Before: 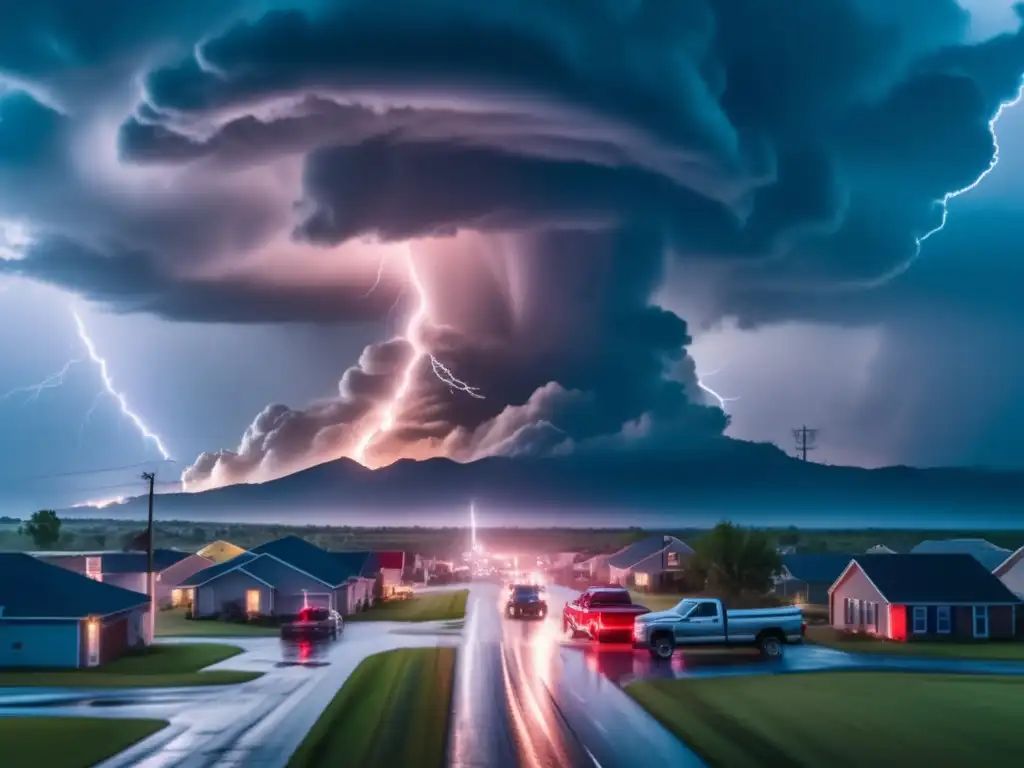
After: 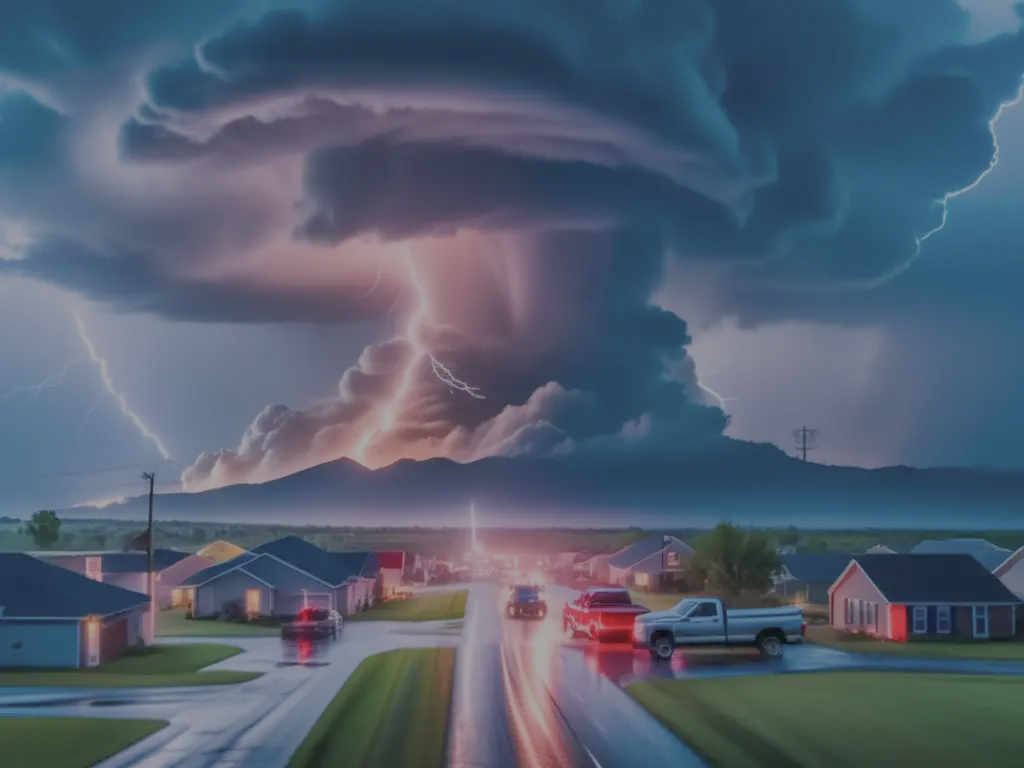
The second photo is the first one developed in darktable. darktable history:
filmic rgb: black relative exposure -13.86 EV, white relative exposure 7.99 EV, hardness 3.74, latitude 49.64%, contrast 0.514
